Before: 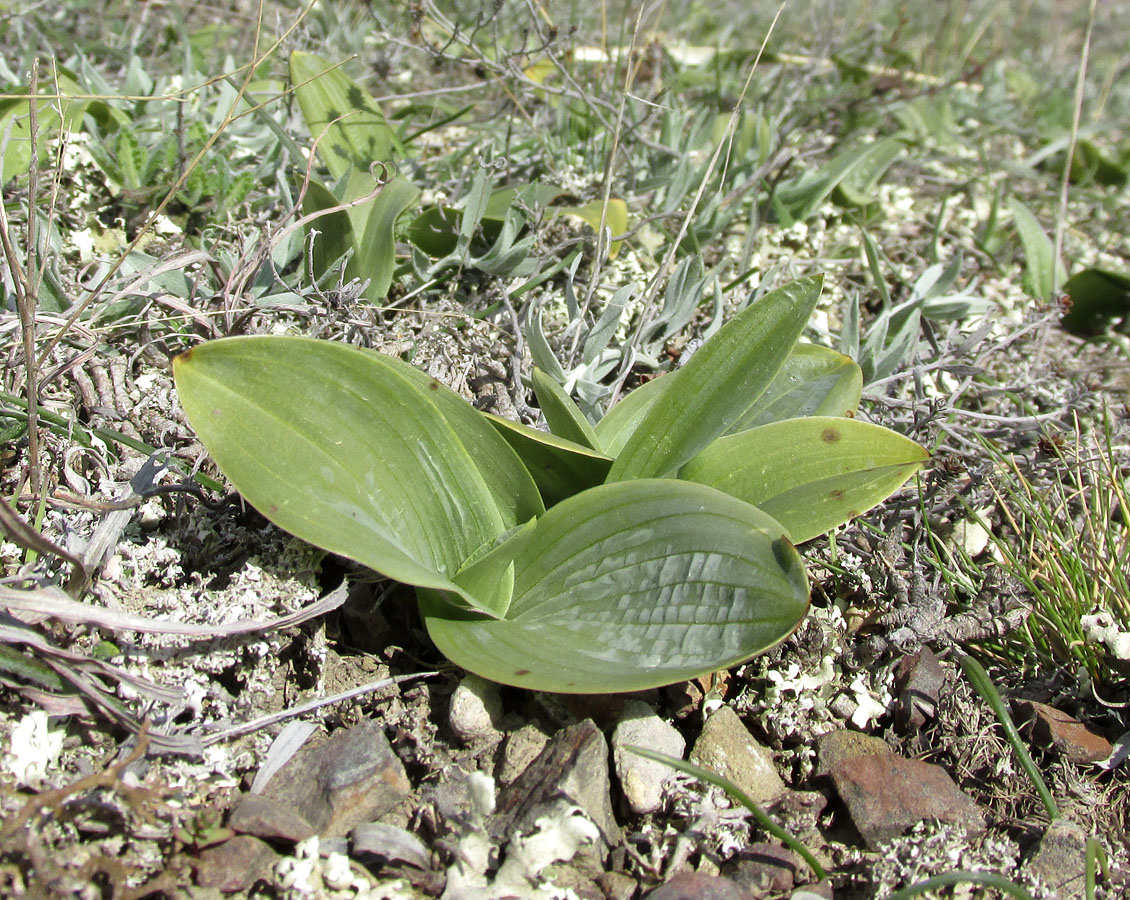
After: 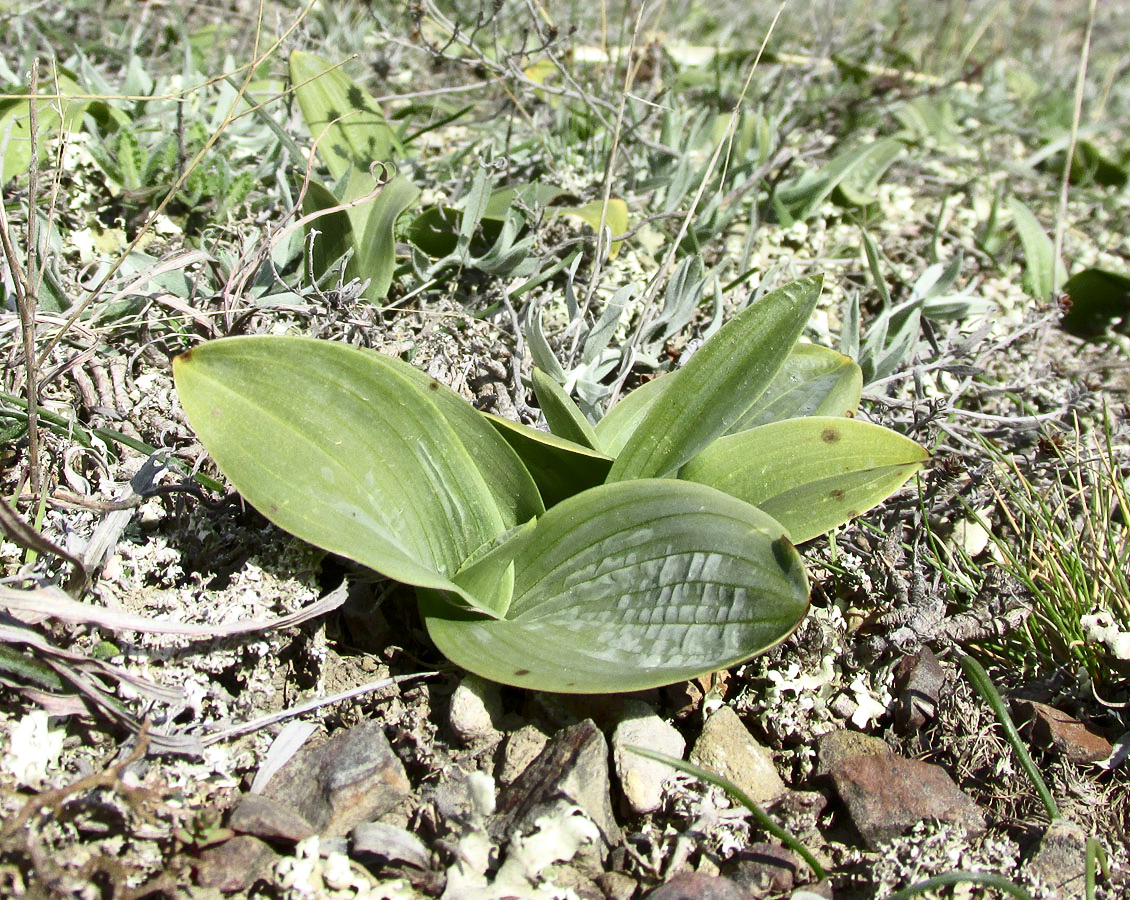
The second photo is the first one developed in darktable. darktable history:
rgb curve: curves: ch0 [(0, 0) (0.093, 0.159) (0.241, 0.265) (0.414, 0.42) (1, 1)], compensate middle gray true, preserve colors basic power
contrast brightness saturation: contrast 0.28
